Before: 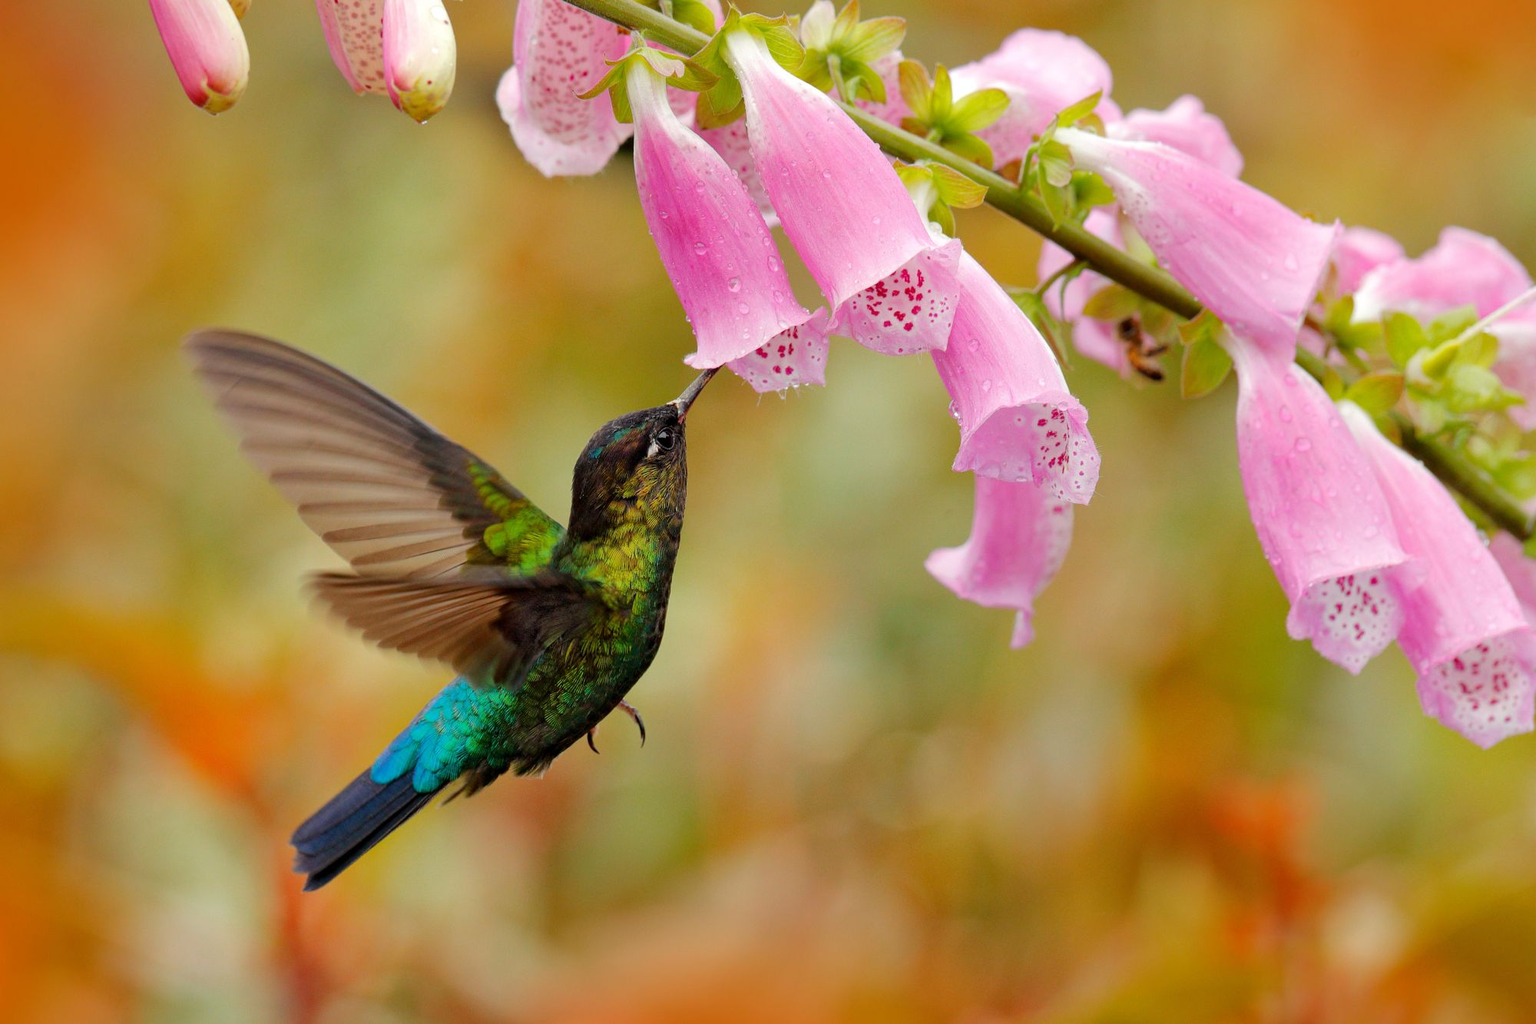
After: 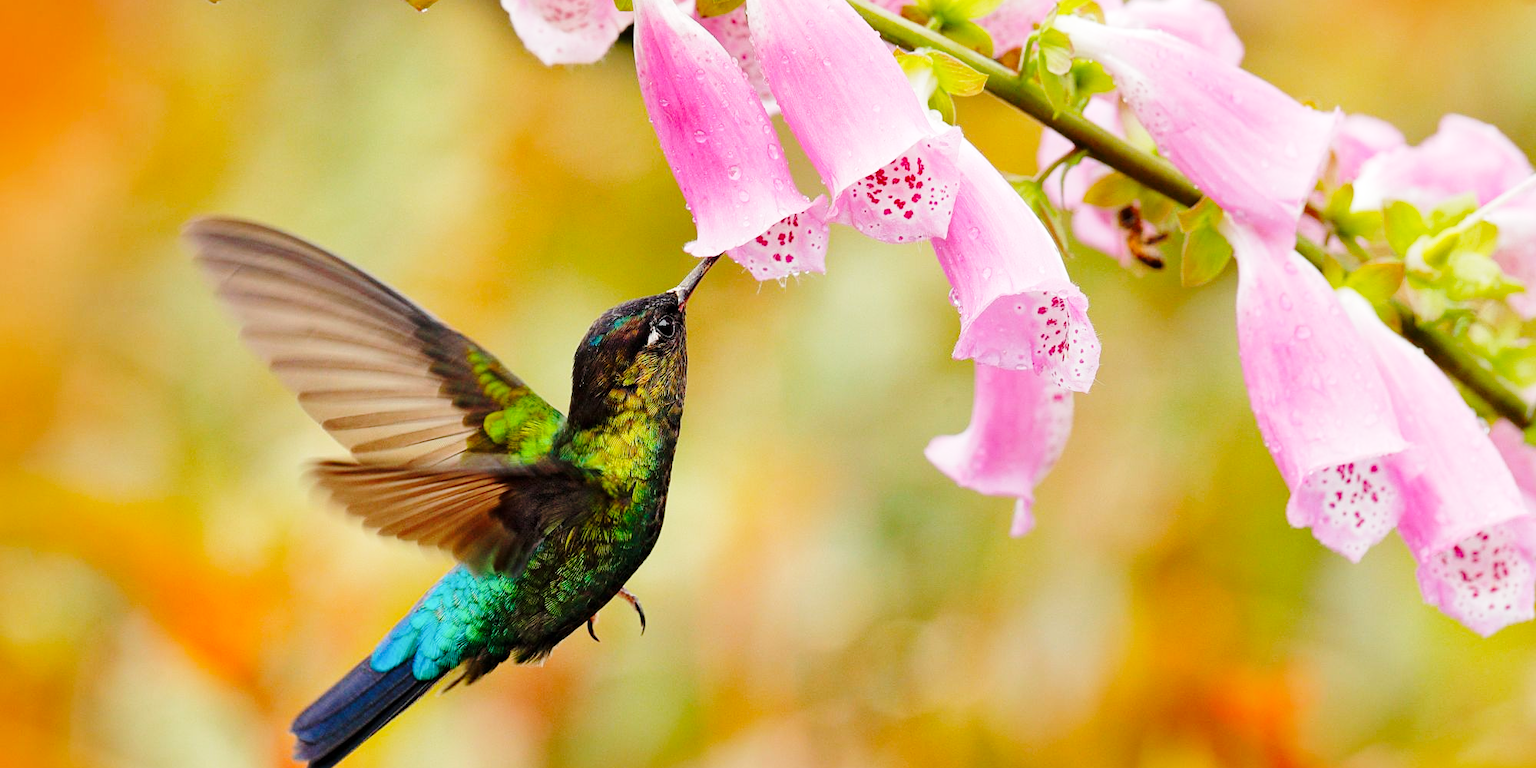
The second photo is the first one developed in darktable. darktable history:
shadows and highlights: shadows 37.36, highlights -27.74, soften with gaussian
sharpen: amount 0.21
base curve: curves: ch0 [(0, 0) (0.028, 0.03) (0.121, 0.232) (0.46, 0.748) (0.859, 0.968) (1, 1)], preserve colors none
crop: top 11.014%, bottom 13.936%
